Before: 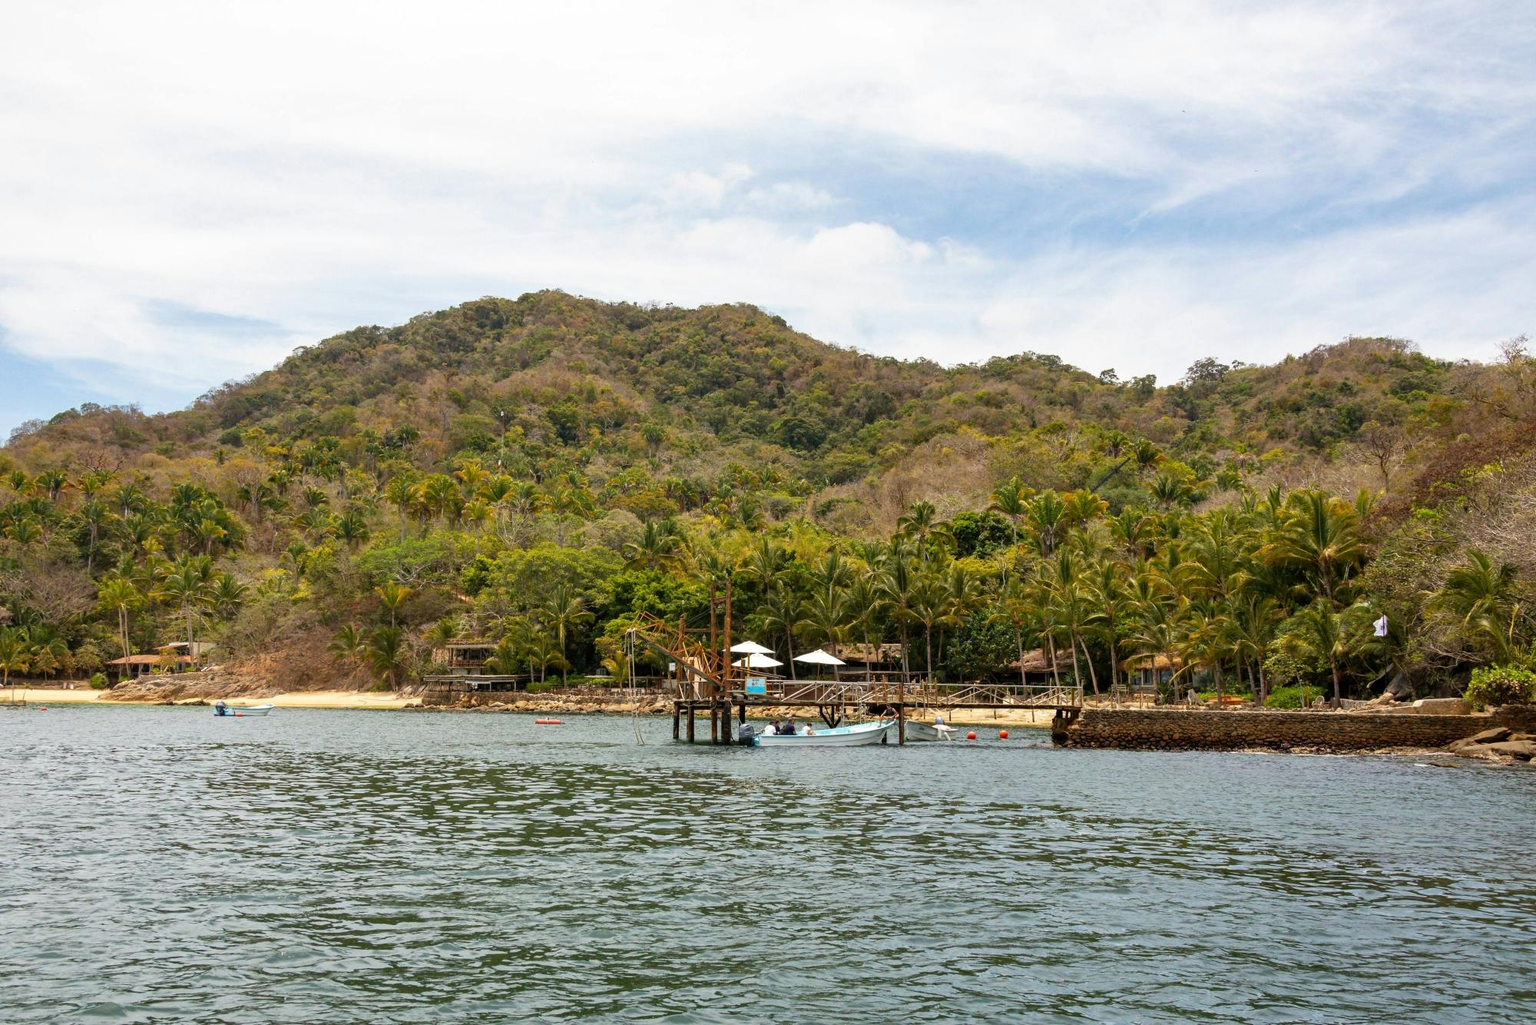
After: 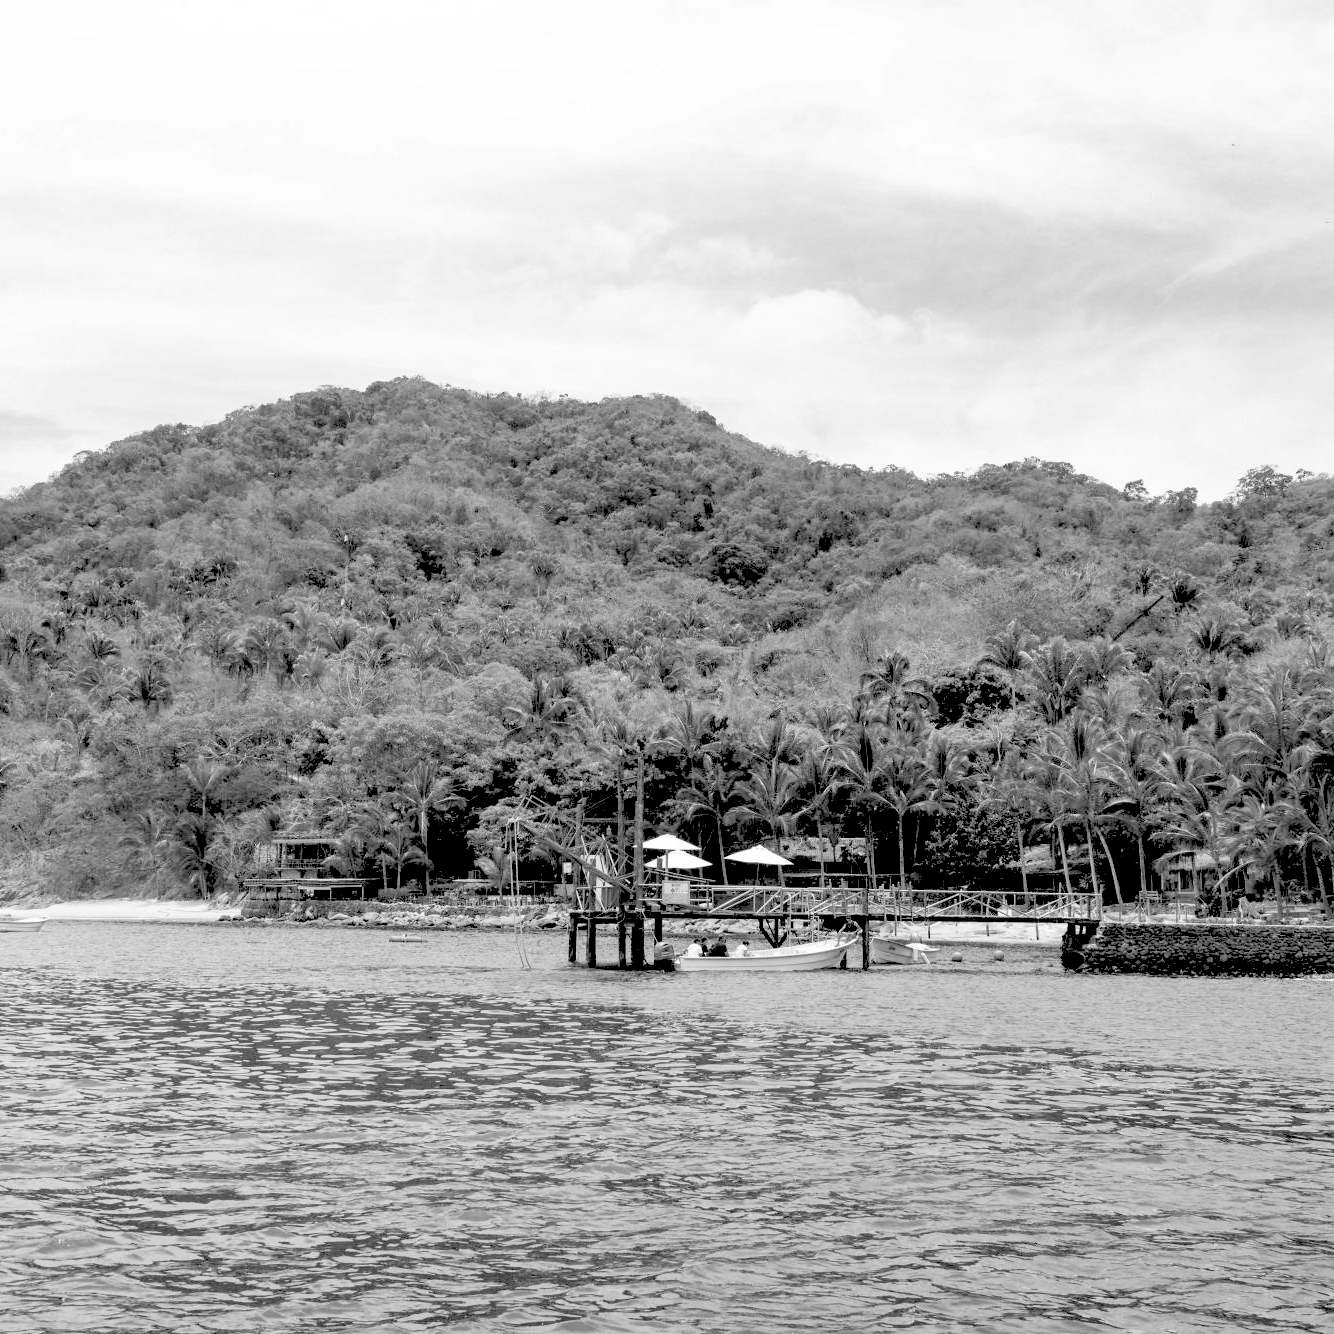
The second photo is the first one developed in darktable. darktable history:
crop and rotate: left 15.446%, right 17.836%
rgb levels: levels [[0.027, 0.429, 0.996], [0, 0.5, 1], [0, 0.5, 1]]
monochrome: on, module defaults
